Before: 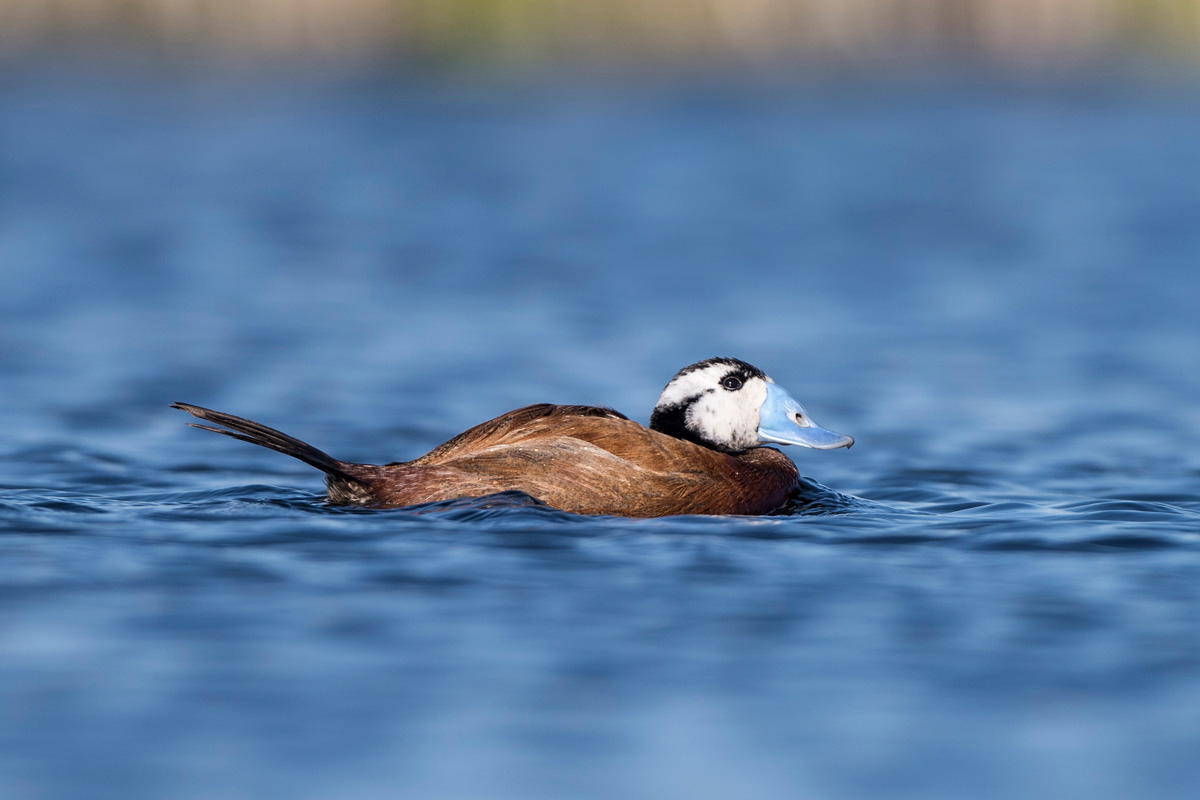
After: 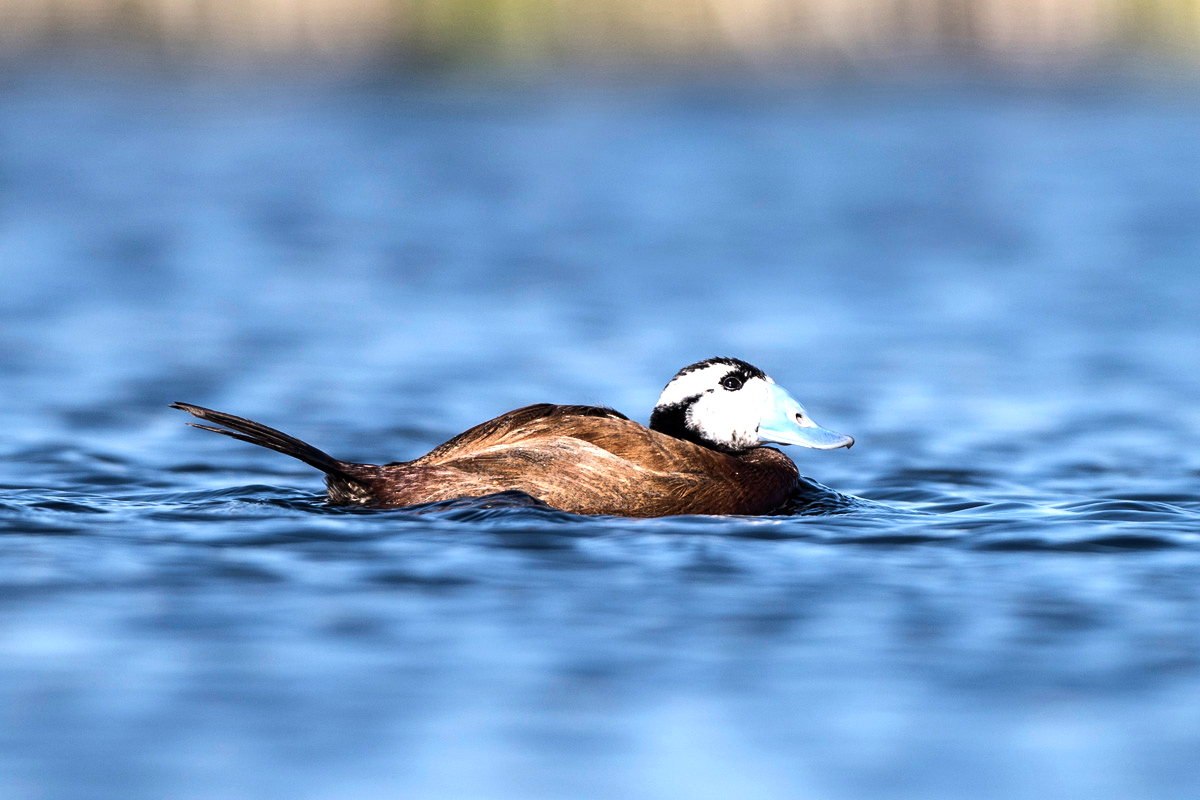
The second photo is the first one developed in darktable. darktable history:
tone equalizer: -8 EV -1.12 EV, -7 EV -0.999 EV, -6 EV -0.881 EV, -5 EV -0.612 EV, -3 EV 0.607 EV, -2 EV 0.884 EV, -1 EV 0.998 EV, +0 EV 1.07 EV, edges refinement/feathering 500, mask exposure compensation -1.57 EV, preserve details no
